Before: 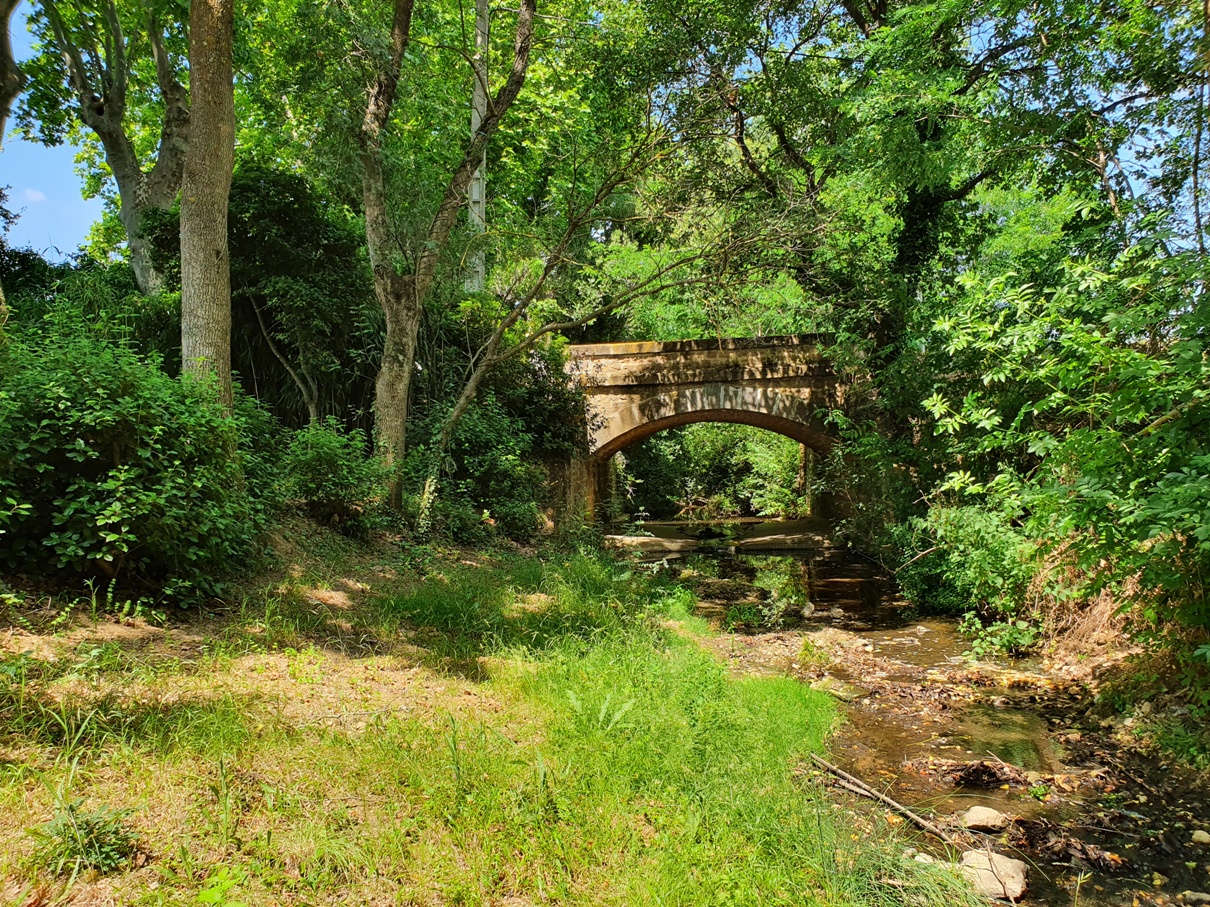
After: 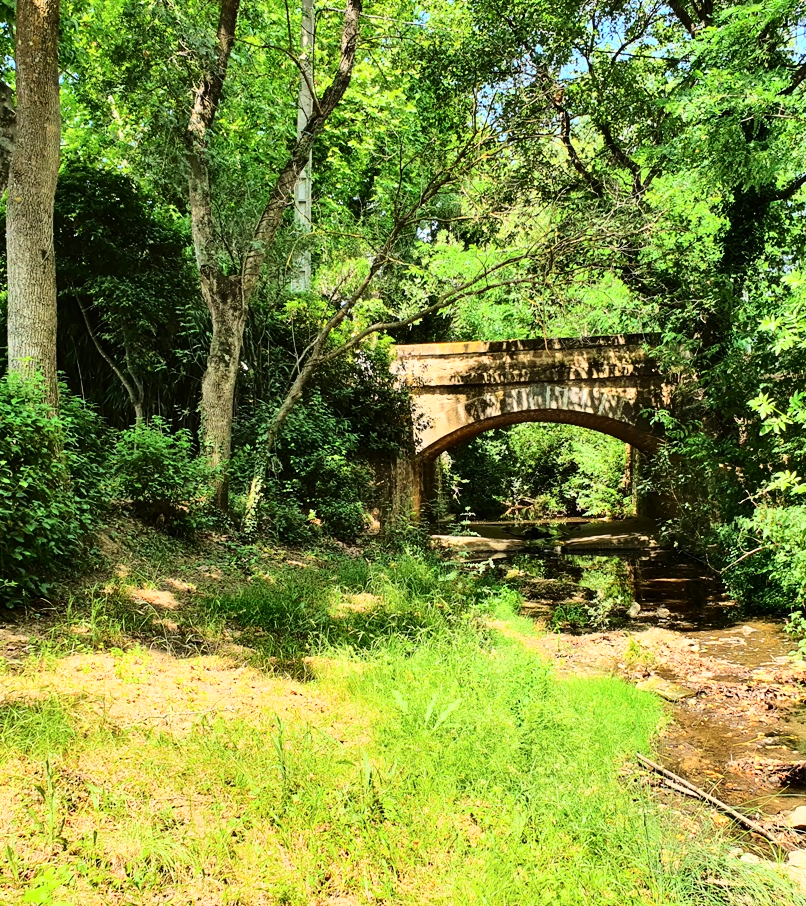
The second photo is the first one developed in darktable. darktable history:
base curve: curves: ch0 [(0, 0) (0.028, 0.03) (0.121, 0.232) (0.46, 0.748) (0.859, 0.968) (1, 1)]
contrast brightness saturation: contrast 0.14
crop and rotate: left 14.385%, right 18.948%
